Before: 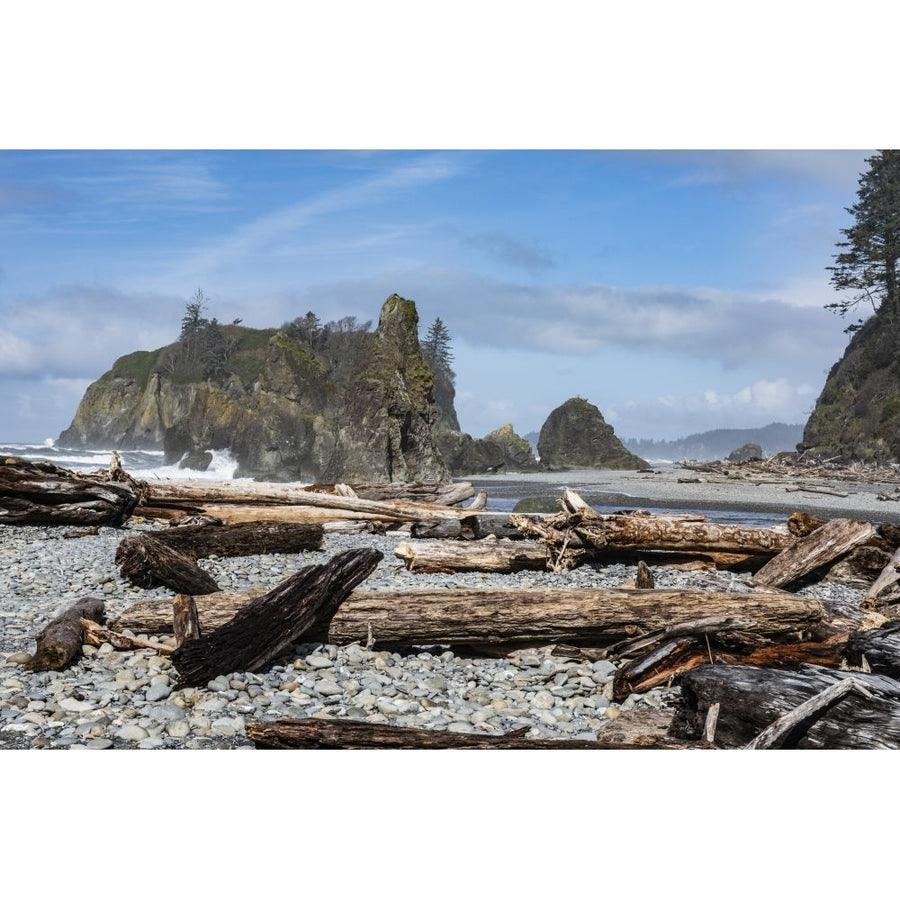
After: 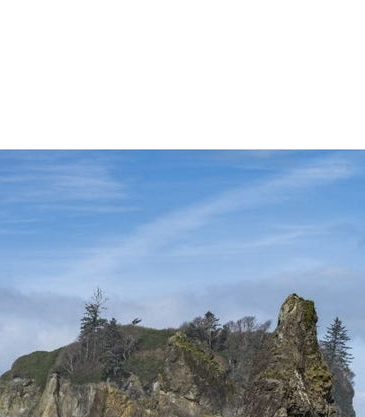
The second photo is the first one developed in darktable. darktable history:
local contrast: on, module defaults
crop and rotate: left 11.309%, top 0.06%, right 48.056%, bottom 53.515%
